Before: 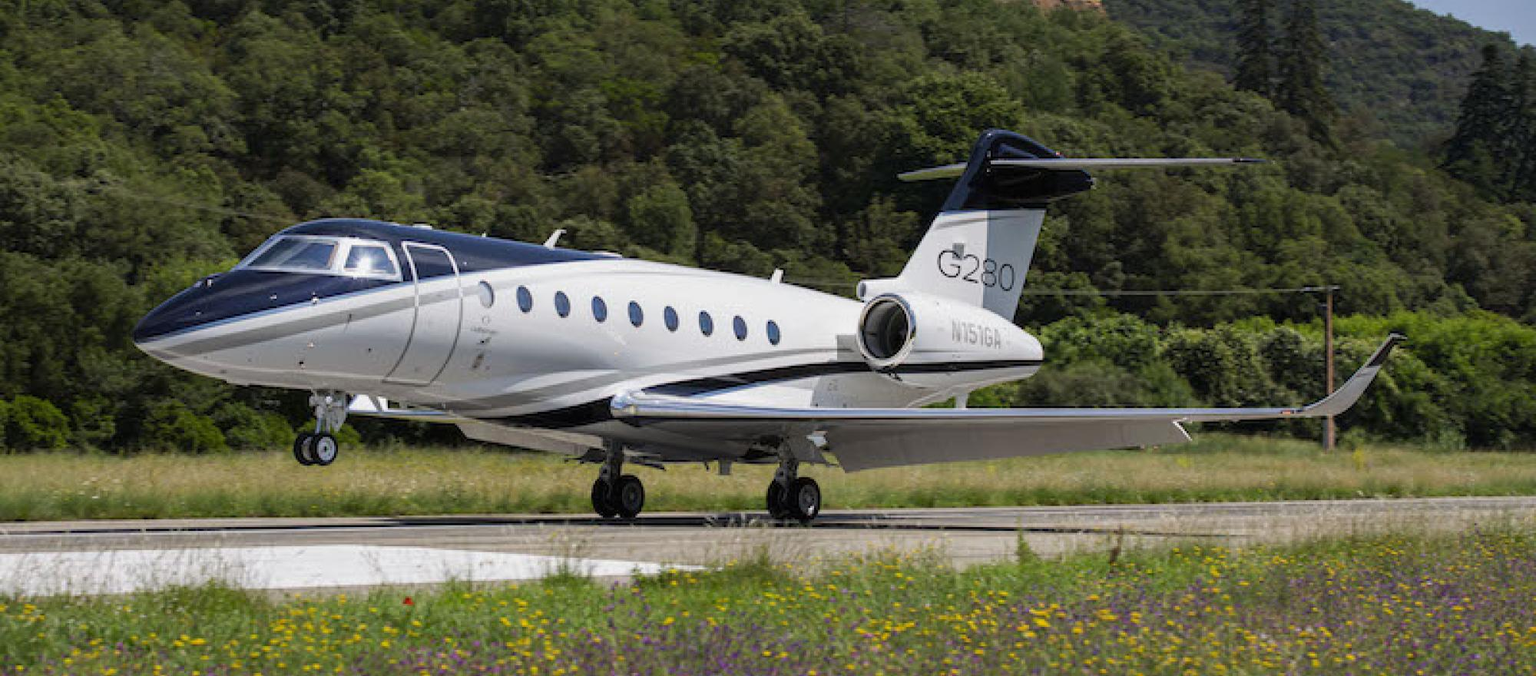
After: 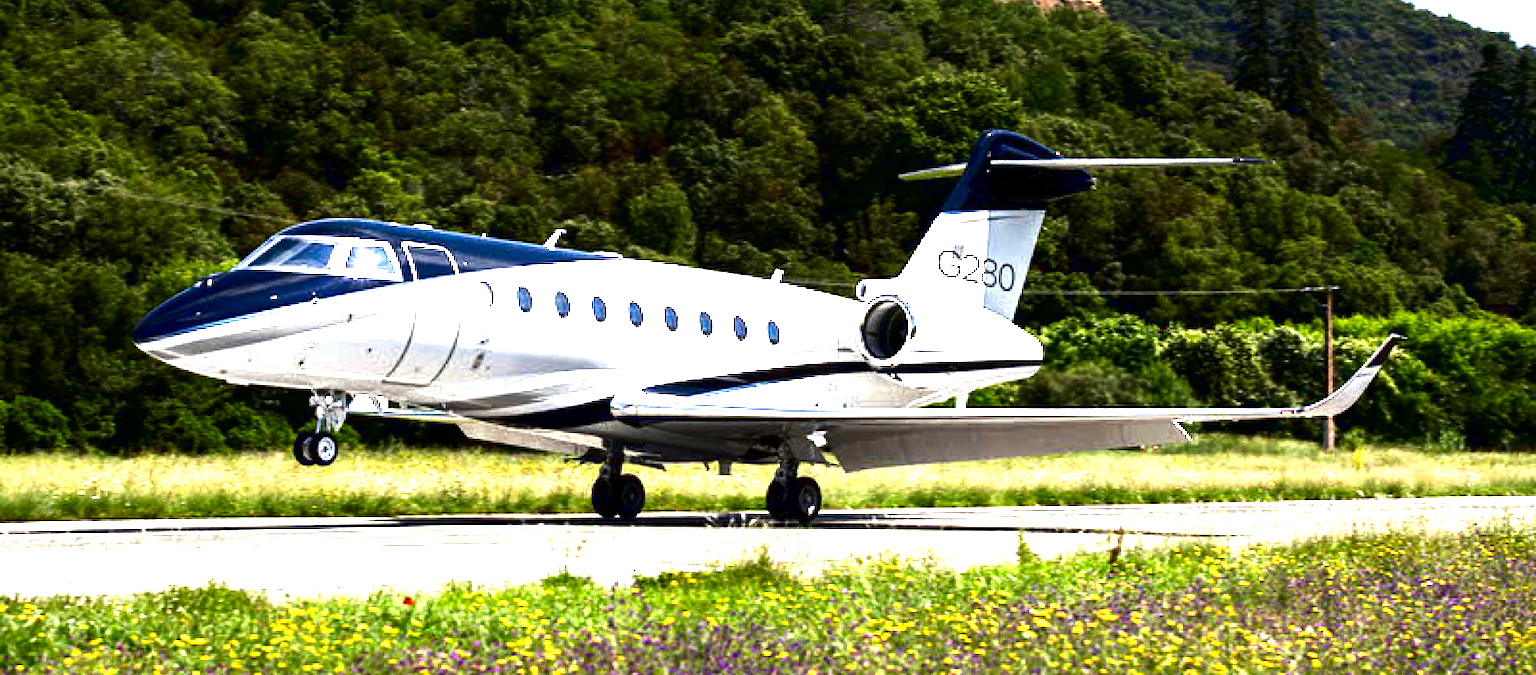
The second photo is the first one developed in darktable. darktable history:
contrast brightness saturation: contrast 0.09, brightness -0.59, saturation 0.17
exposure: black level correction 0.005, exposure 2.084 EV, compensate highlight preservation false
